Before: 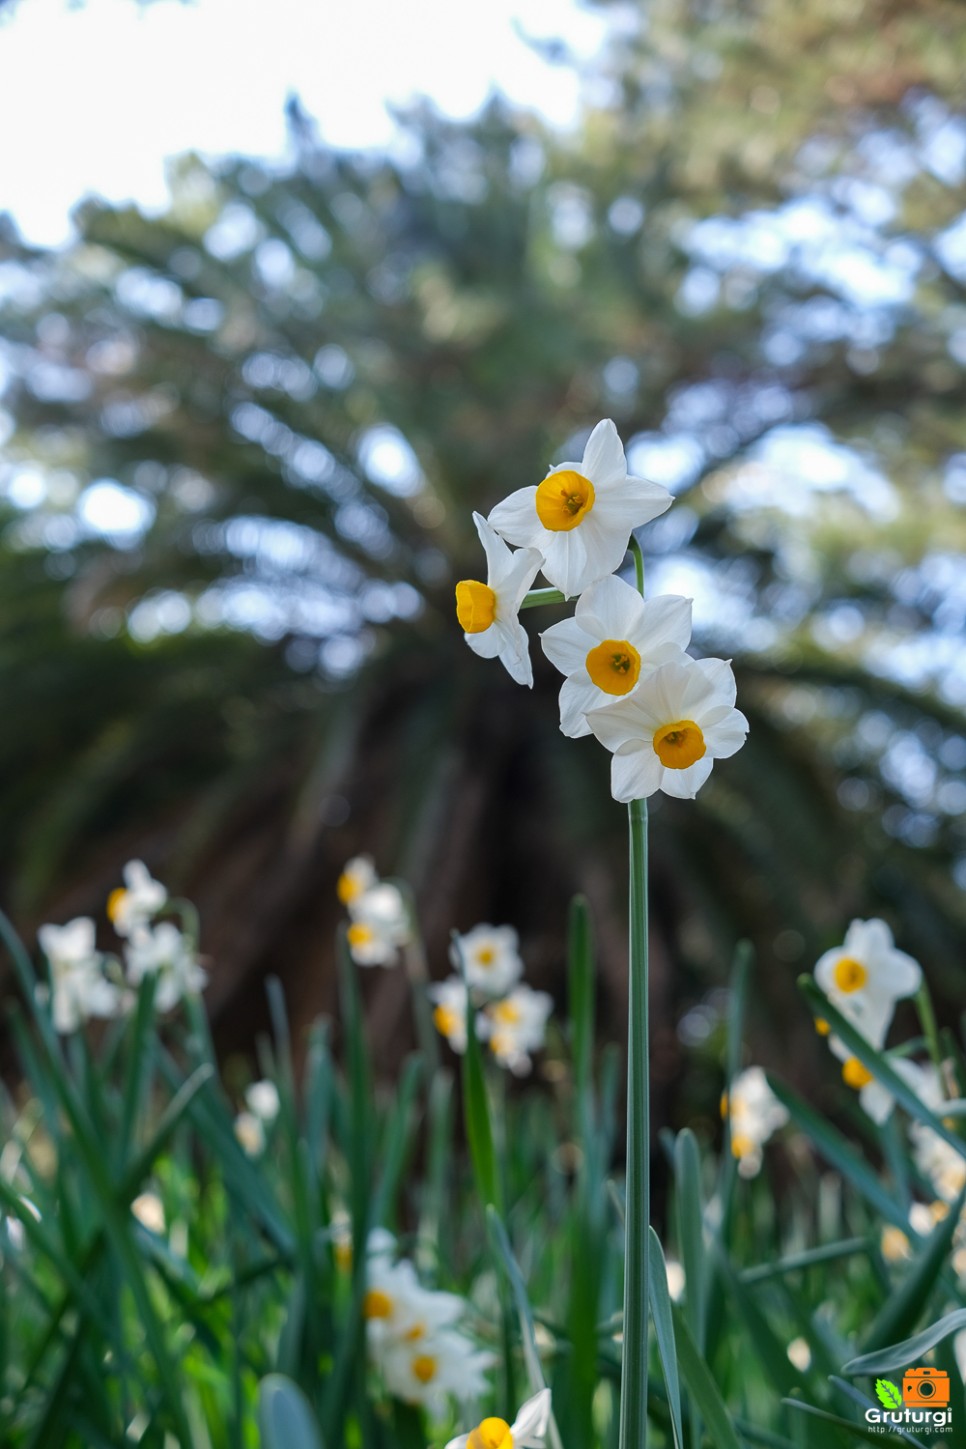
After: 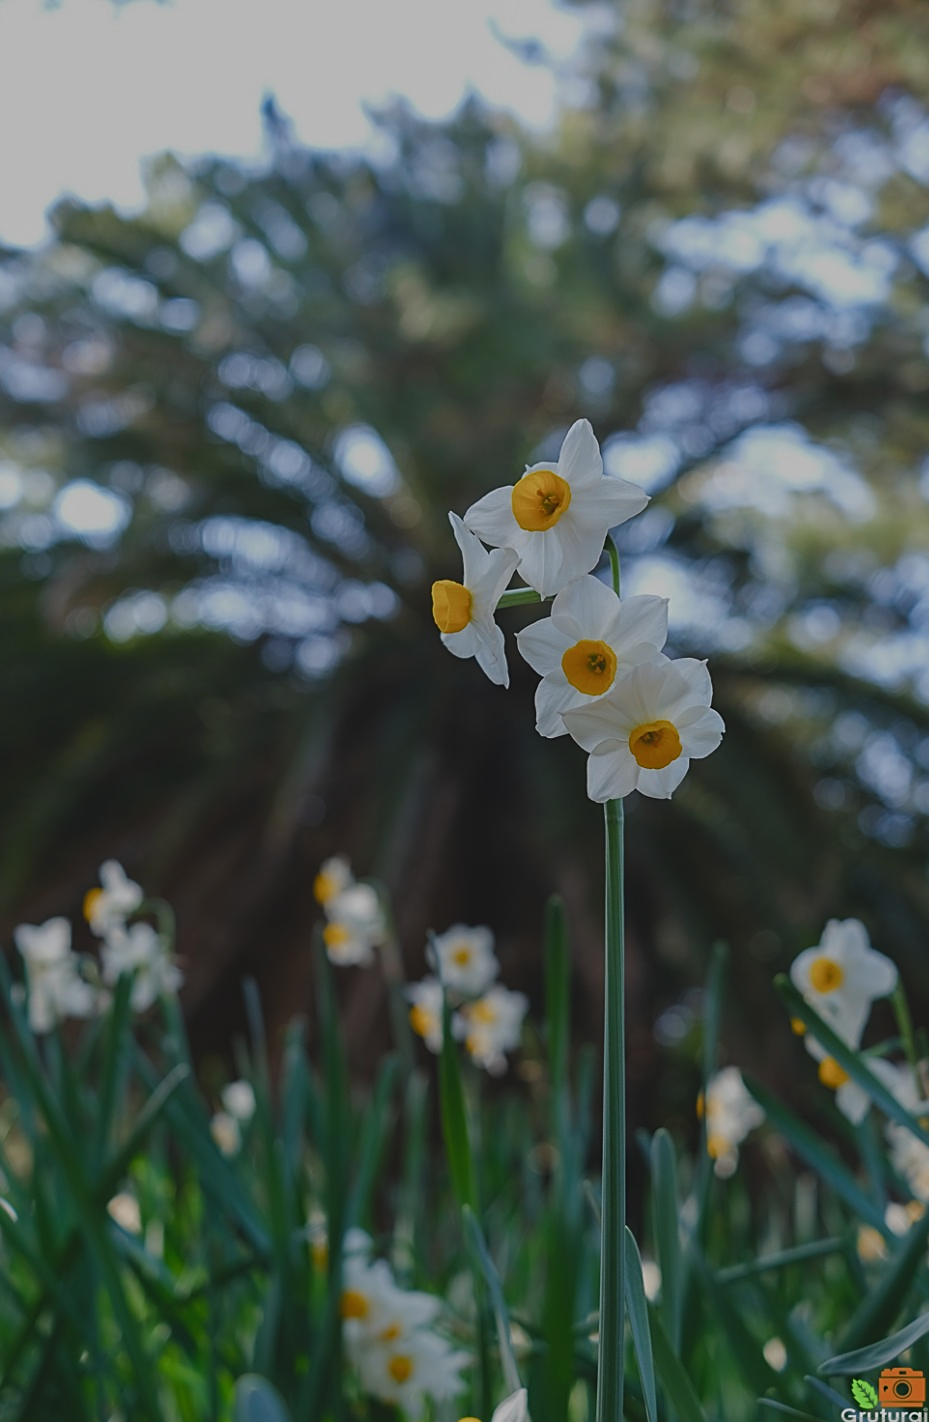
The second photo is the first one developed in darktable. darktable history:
color balance rgb: power › luminance 1.475%, perceptual saturation grading › global saturation 0.039%, perceptual saturation grading › highlights -30.453%, perceptual saturation grading › shadows 19.708%, global vibrance 20%
crop and rotate: left 2.531%, right 1.269%, bottom 1.831%
exposure: black level correction -0.016, exposure -1.035 EV, compensate highlight preservation false
sharpen: on, module defaults
